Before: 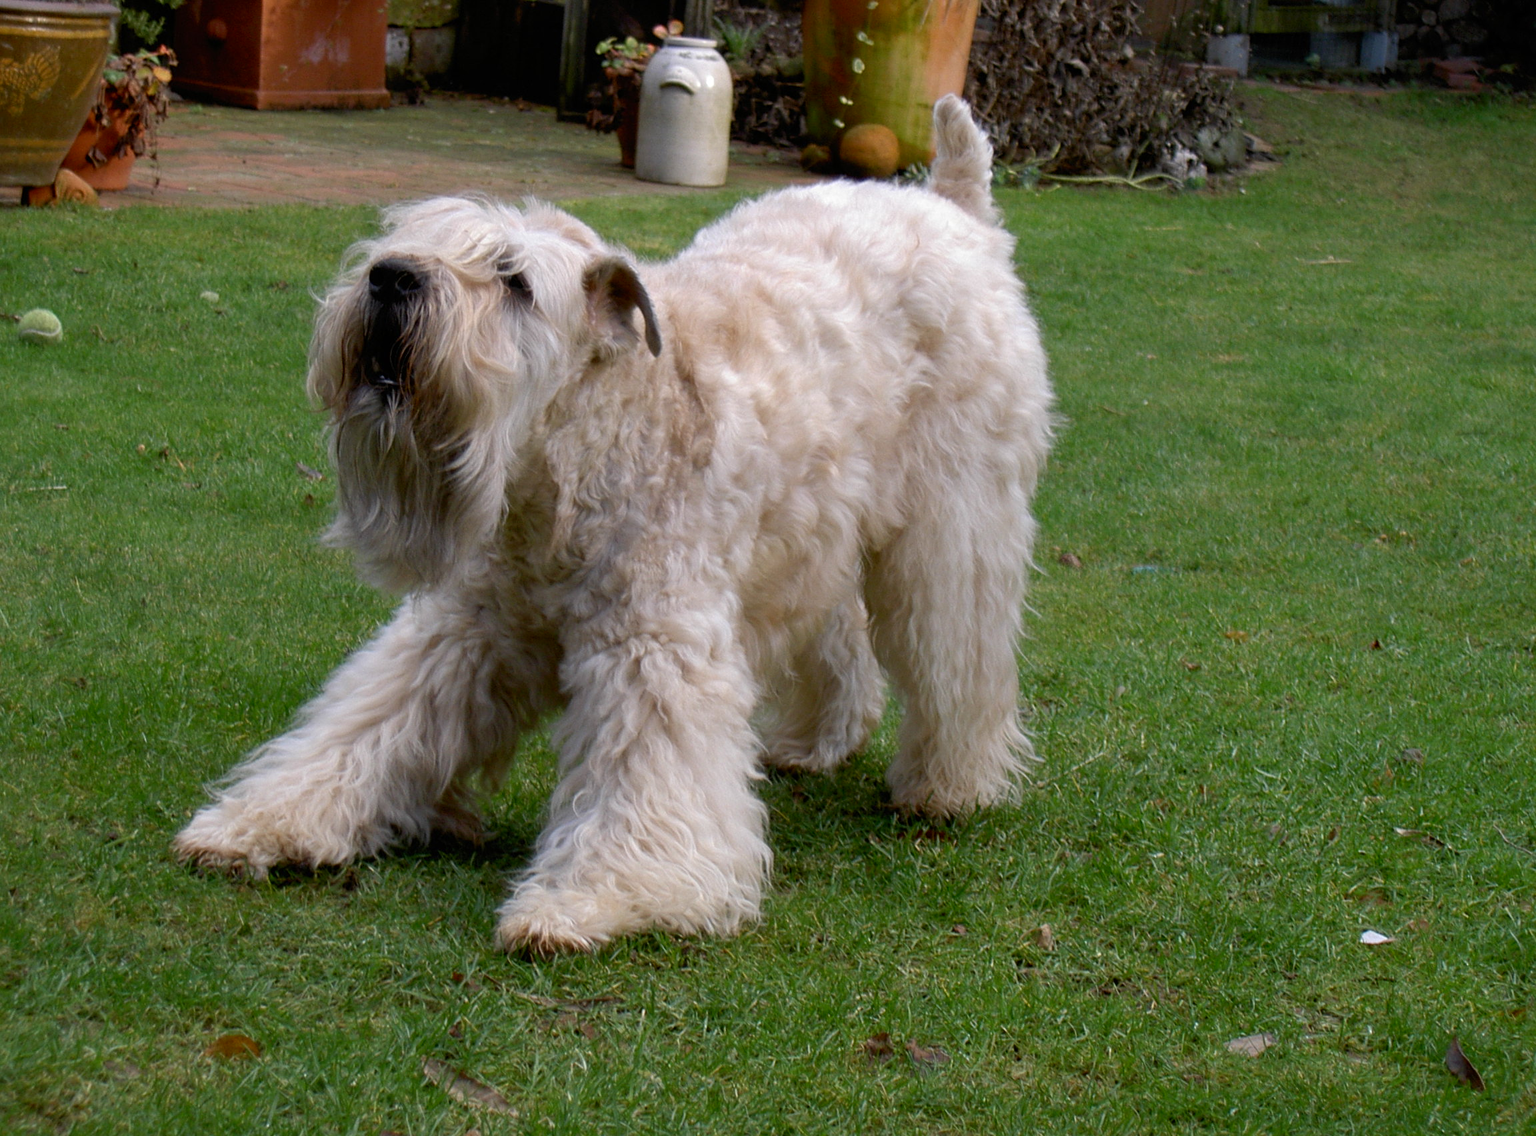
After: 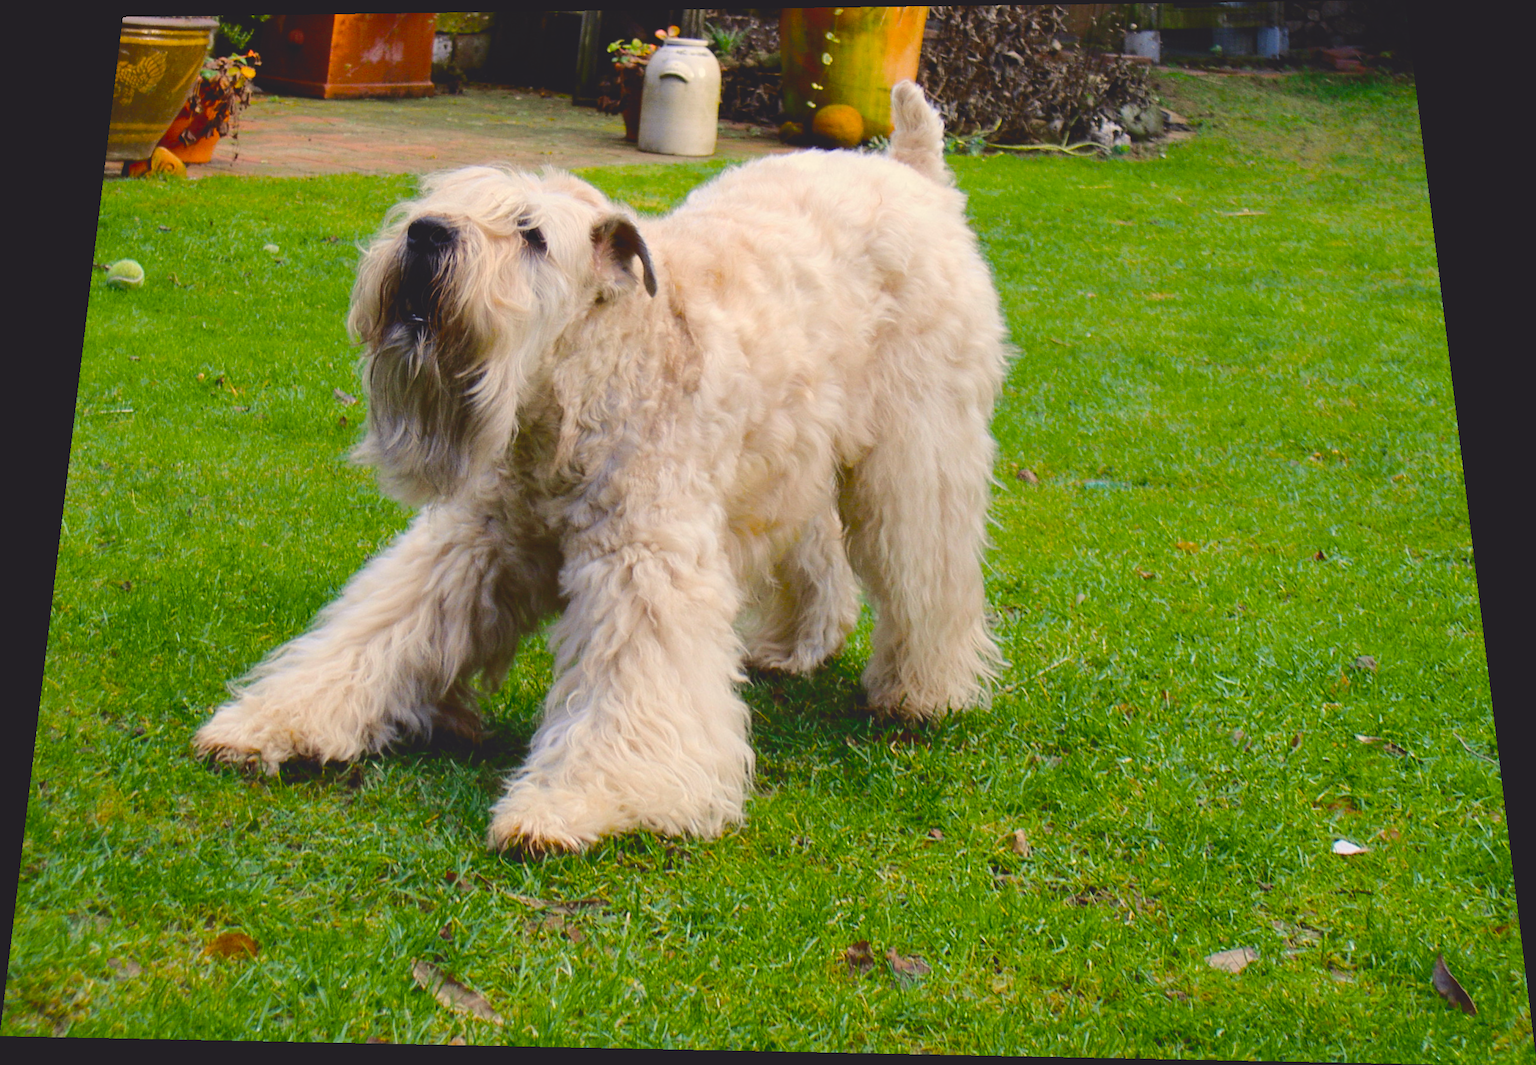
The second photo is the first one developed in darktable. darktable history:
rotate and perspective: rotation 0.128°, lens shift (vertical) -0.181, lens shift (horizontal) -0.044, shear 0.001, automatic cropping off
color balance rgb: shadows lift › chroma 3%, shadows lift › hue 280.8°, power › hue 330°, highlights gain › chroma 3%, highlights gain › hue 75.6°, global offset › luminance 2%, perceptual saturation grading › global saturation 20%, perceptual saturation grading › highlights -25%, perceptual saturation grading › shadows 50%, global vibrance 20.33%
tone curve: curves: ch0 [(0, 0.011) (0.104, 0.085) (0.236, 0.234) (0.398, 0.507) (0.498, 0.621) (0.65, 0.757) (0.835, 0.883) (1, 0.961)]; ch1 [(0, 0) (0.353, 0.344) (0.43, 0.401) (0.479, 0.476) (0.502, 0.502) (0.54, 0.542) (0.602, 0.613) (0.638, 0.668) (0.693, 0.727) (1, 1)]; ch2 [(0, 0) (0.34, 0.314) (0.434, 0.43) (0.5, 0.506) (0.521, 0.54) (0.54, 0.56) (0.595, 0.613) (0.644, 0.729) (1, 1)], color space Lab, independent channels, preserve colors none
